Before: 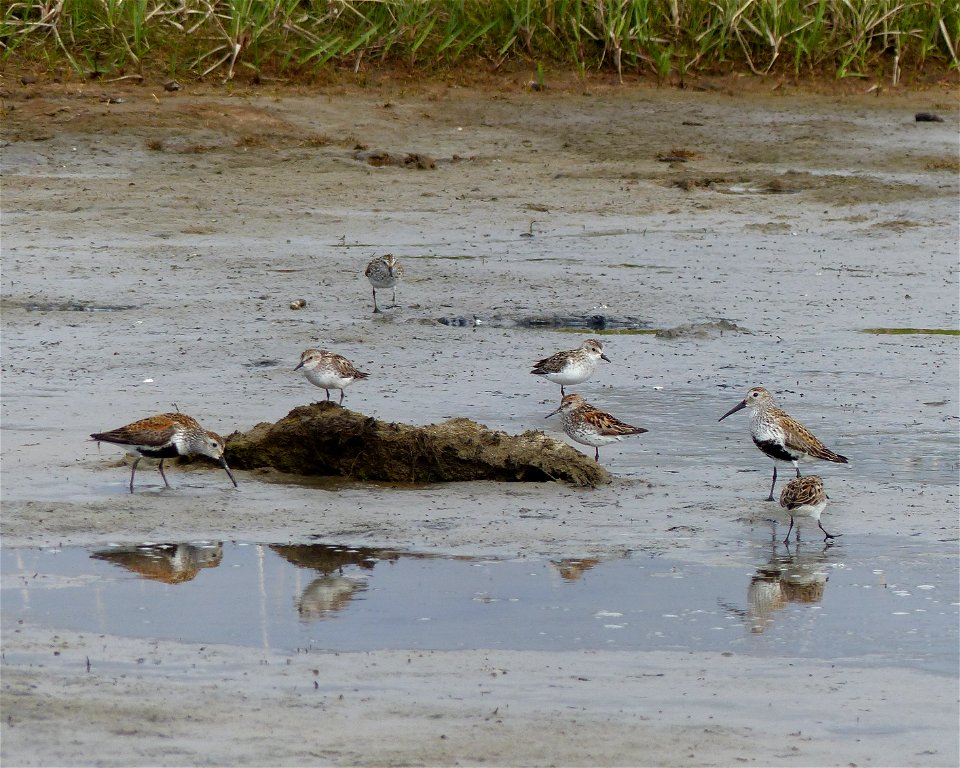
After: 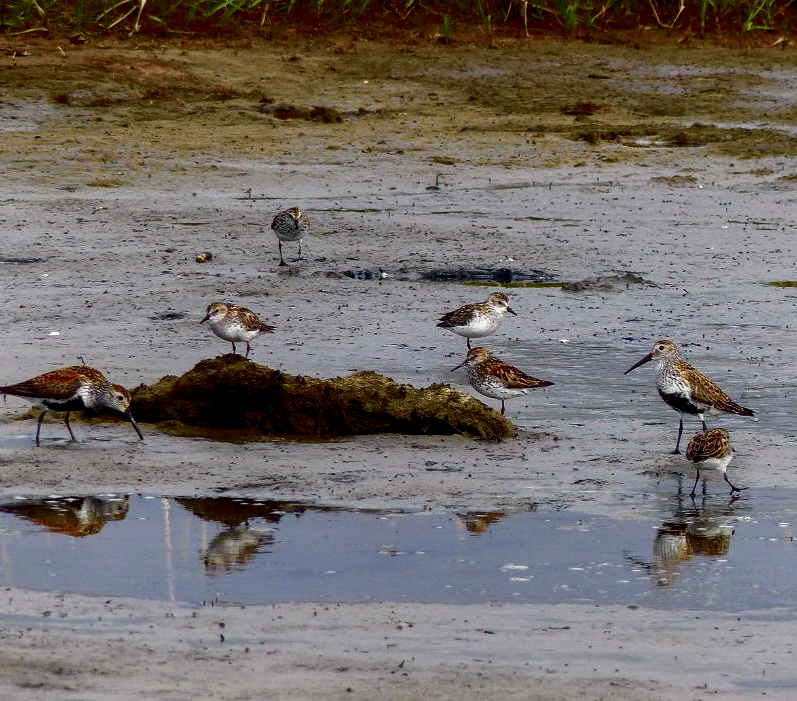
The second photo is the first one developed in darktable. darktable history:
crop: left 9.801%, top 6.226%, right 7.174%, bottom 2.477%
color correction: highlights a* 0.891, highlights b* 2.84, saturation 1.07
local contrast: on, module defaults
velvia: on, module defaults
tone curve: curves: ch0 [(0, 0) (0.105, 0.08) (0.195, 0.18) (0.283, 0.288) (0.384, 0.419) (0.485, 0.531) (0.638, 0.69) (0.795, 0.879) (1, 0.977)]; ch1 [(0, 0) (0.161, 0.092) (0.35, 0.33) (0.379, 0.401) (0.456, 0.469) (0.498, 0.503) (0.531, 0.537) (0.596, 0.621) (0.635, 0.655) (1, 1)]; ch2 [(0, 0) (0.371, 0.362) (0.437, 0.437) (0.483, 0.484) (0.53, 0.515) (0.56, 0.58) (0.622, 0.606) (1, 1)], color space Lab, independent channels, preserve colors none
contrast brightness saturation: brightness -0.252, saturation 0.2
